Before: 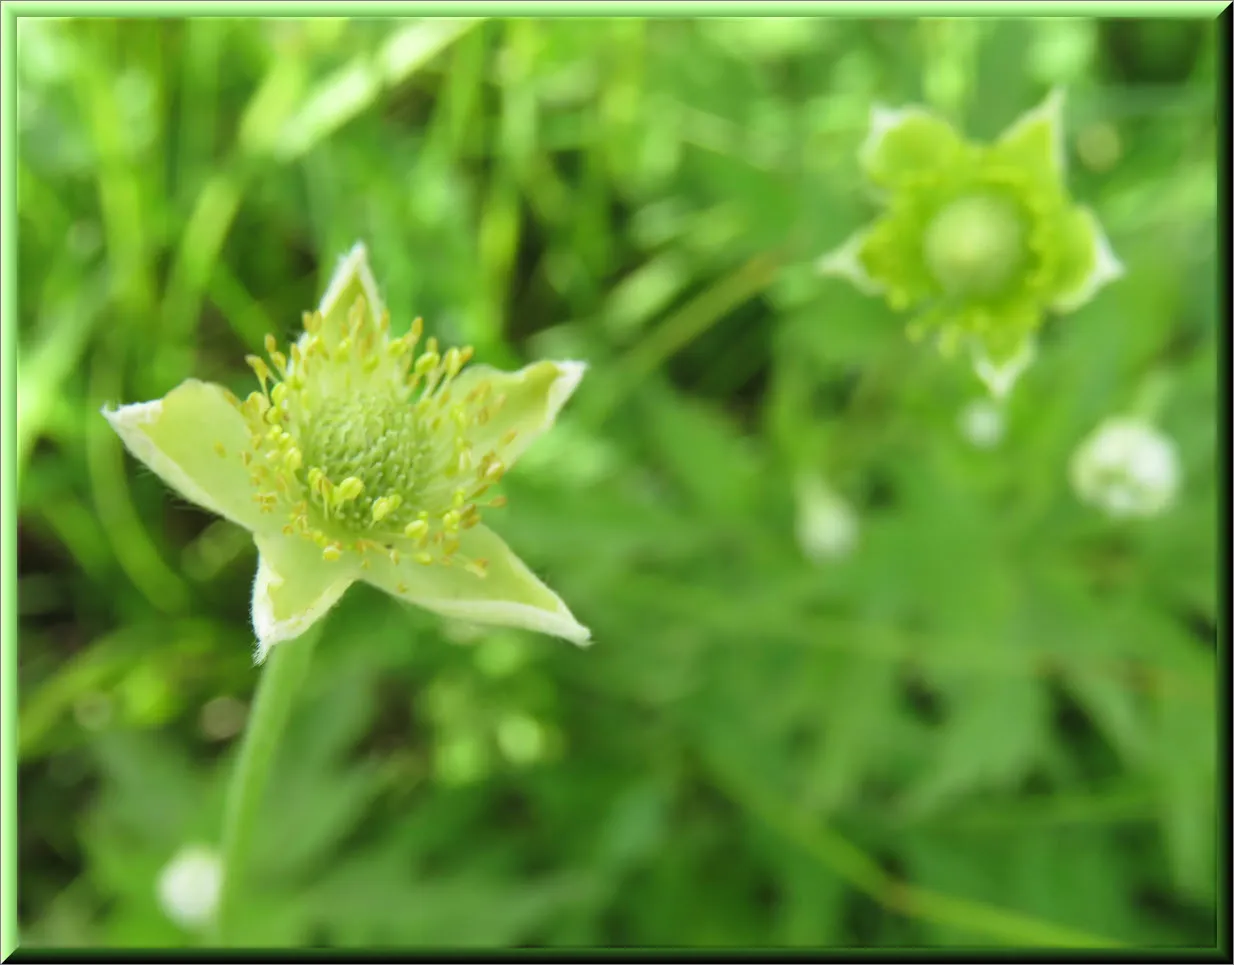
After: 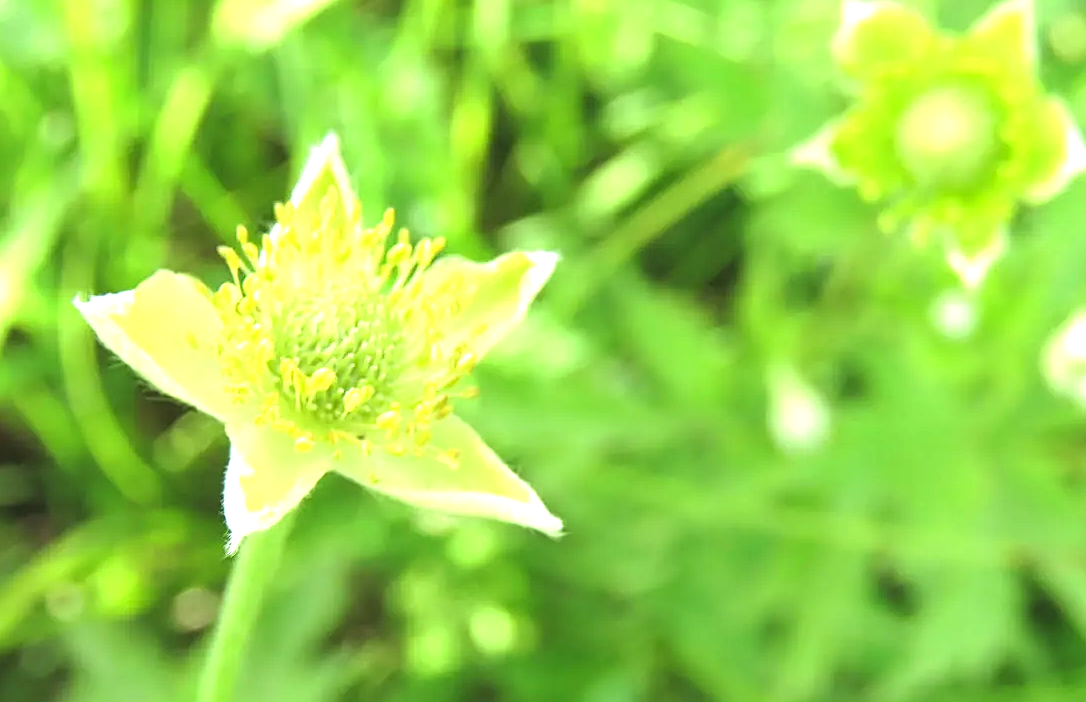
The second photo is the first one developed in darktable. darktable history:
crop and rotate: left 2.32%, top 11.307%, right 9.67%, bottom 15.875%
exposure: black level correction 0, exposure 1.104 EV, compensate highlight preservation false
sharpen: on, module defaults
